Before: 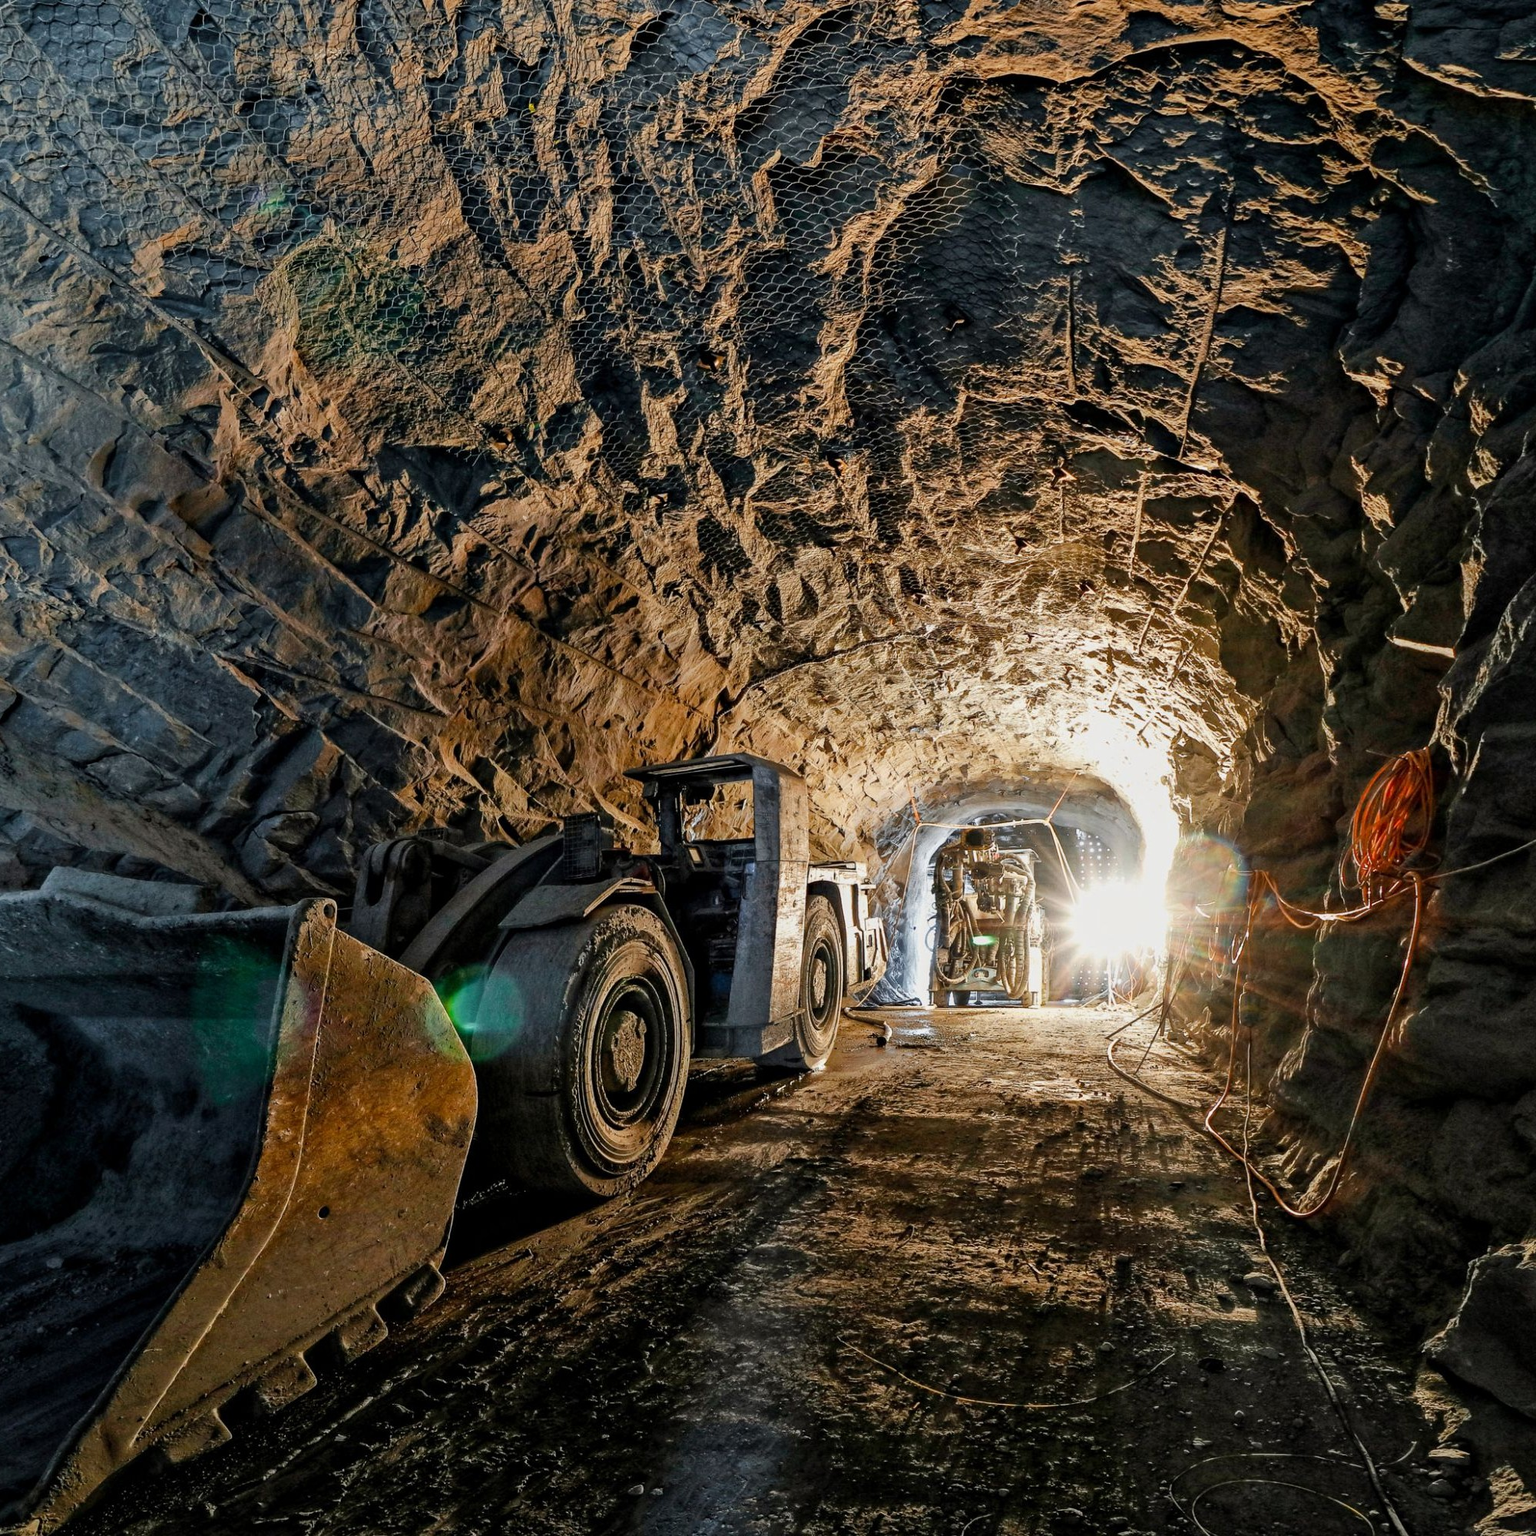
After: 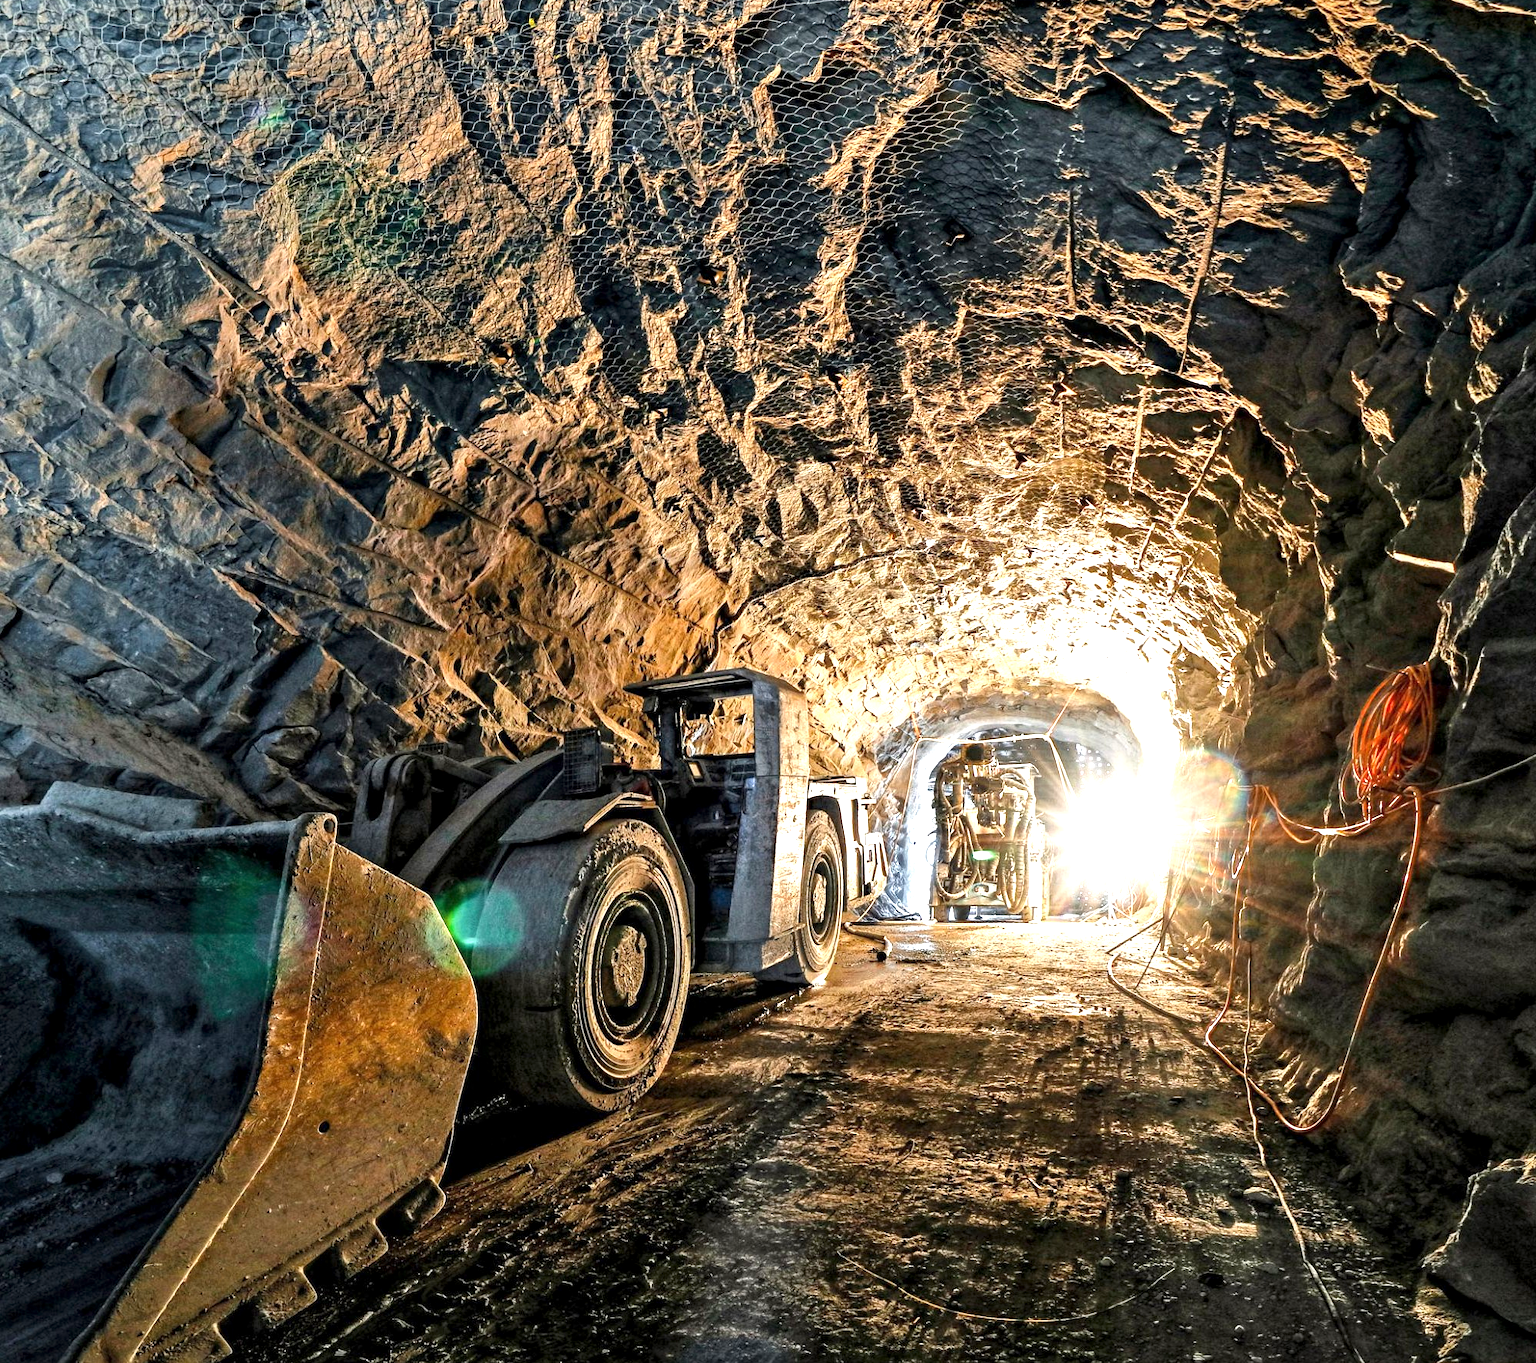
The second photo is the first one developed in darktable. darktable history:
crop and rotate: top 5.567%, bottom 5.618%
exposure: black level correction 0, exposure 1.101 EV, compensate exposure bias true, compensate highlight preservation false
local contrast: highlights 101%, shadows 100%, detail 120%, midtone range 0.2
